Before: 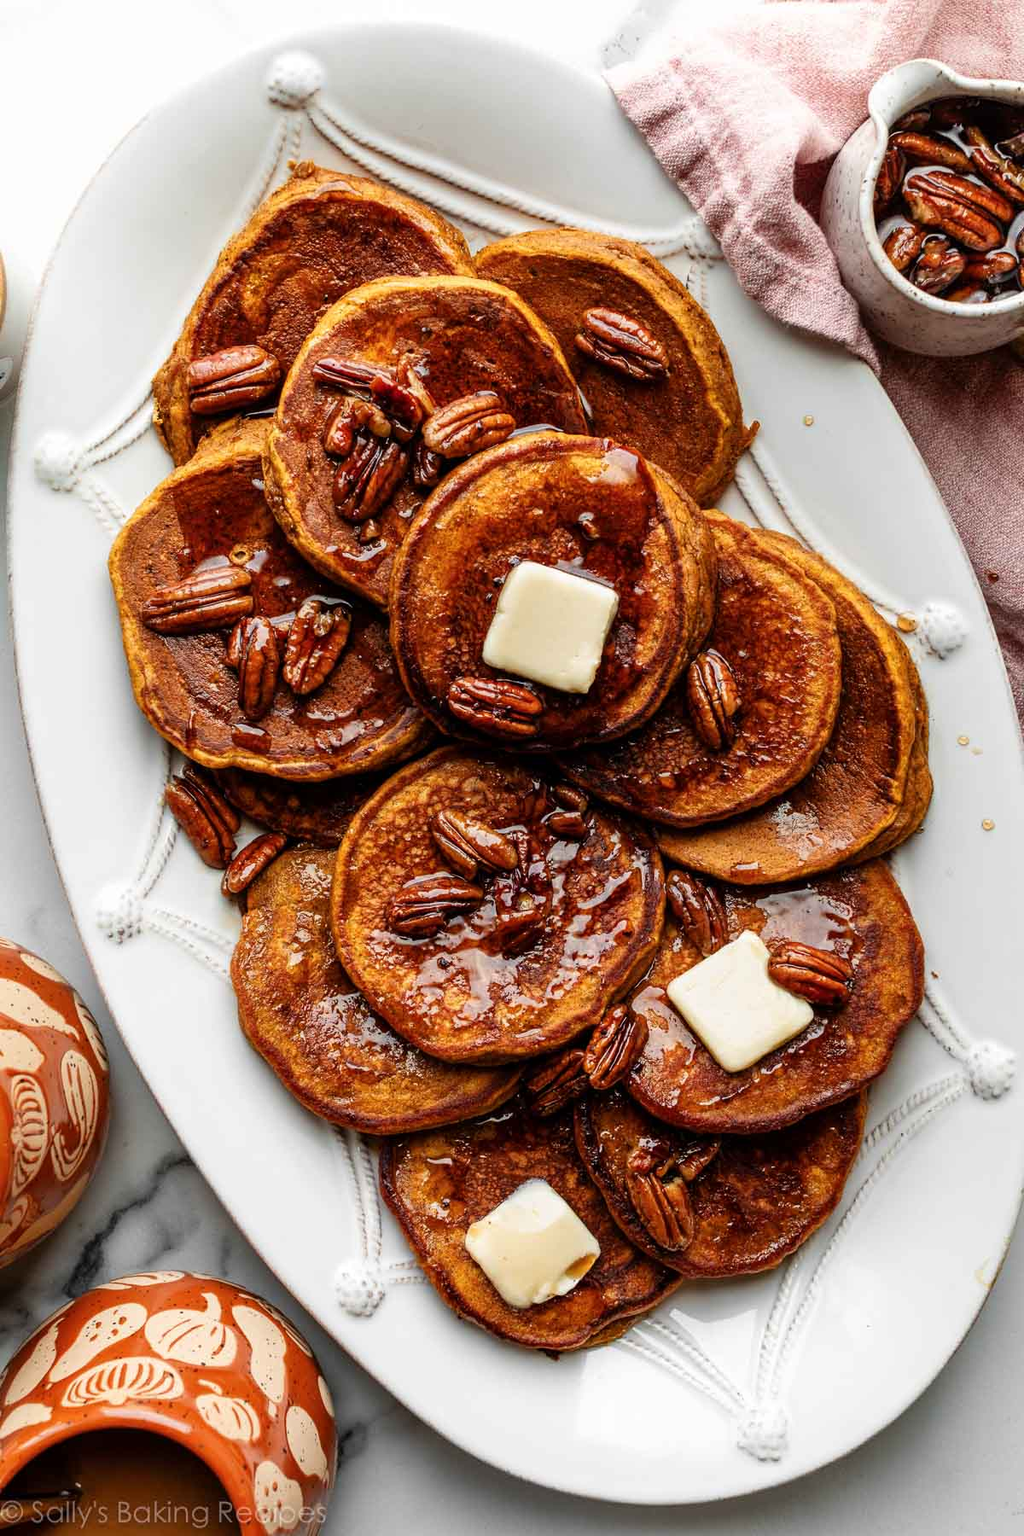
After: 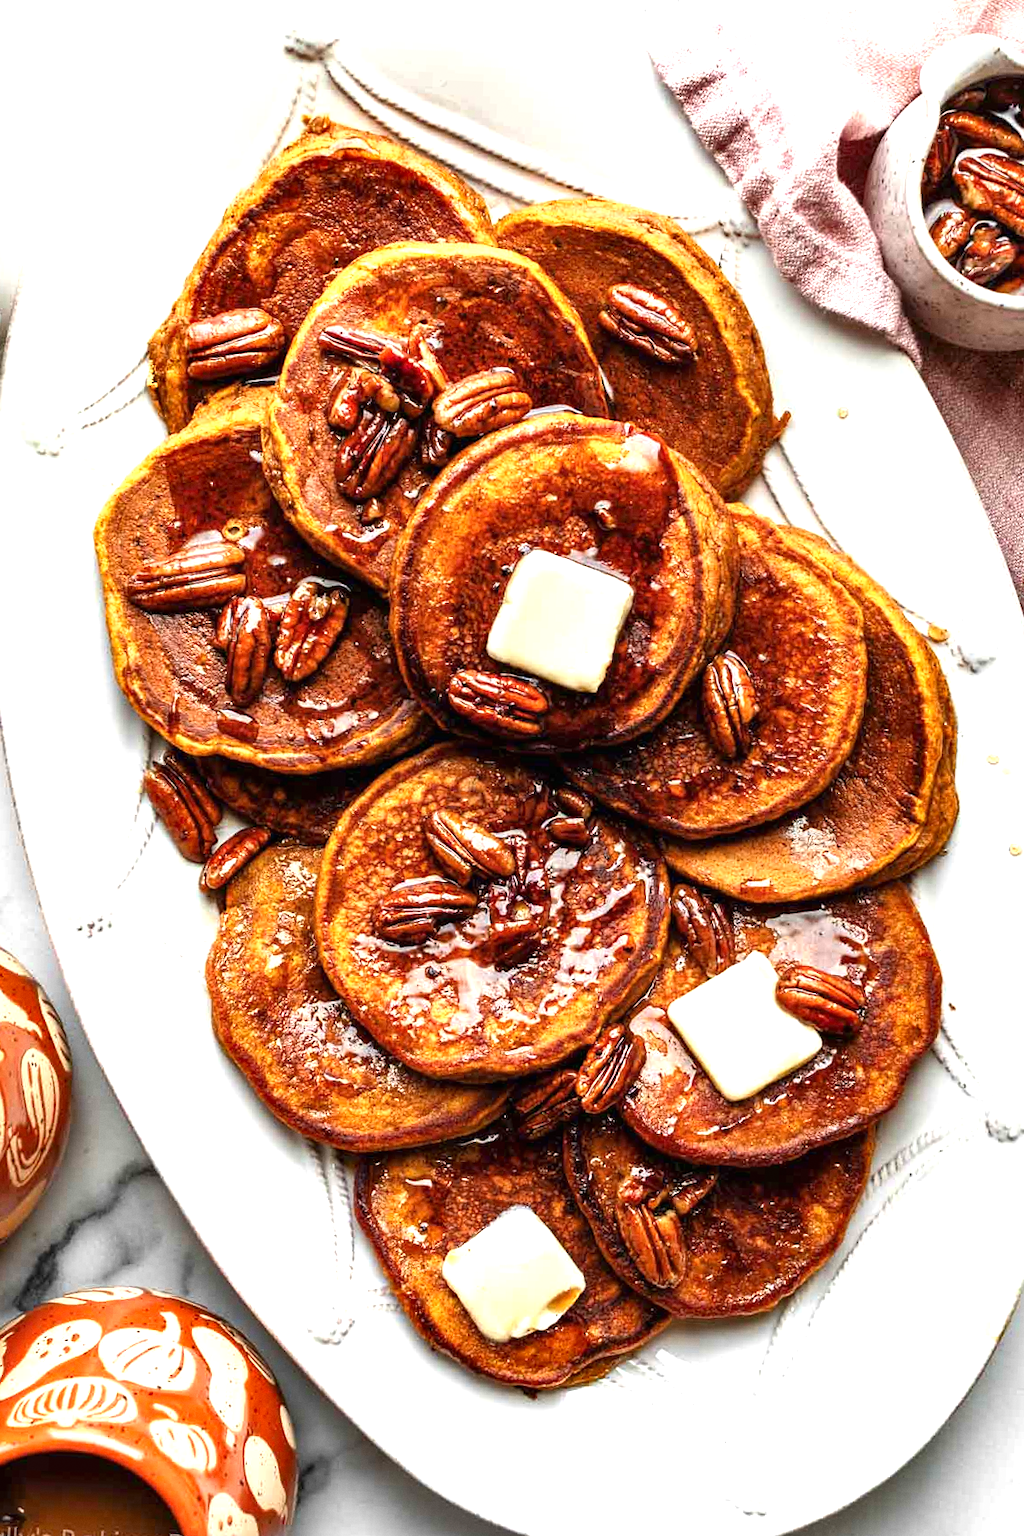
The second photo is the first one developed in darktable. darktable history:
crop and rotate: angle -2.38°
exposure: black level correction 0, exposure 1 EV, compensate highlight preservation false
grain: coarseness 0.09 ISO, strength 10%
shadows and highlights: shadows 52.34, highlights -28.23, soften with gaussian
